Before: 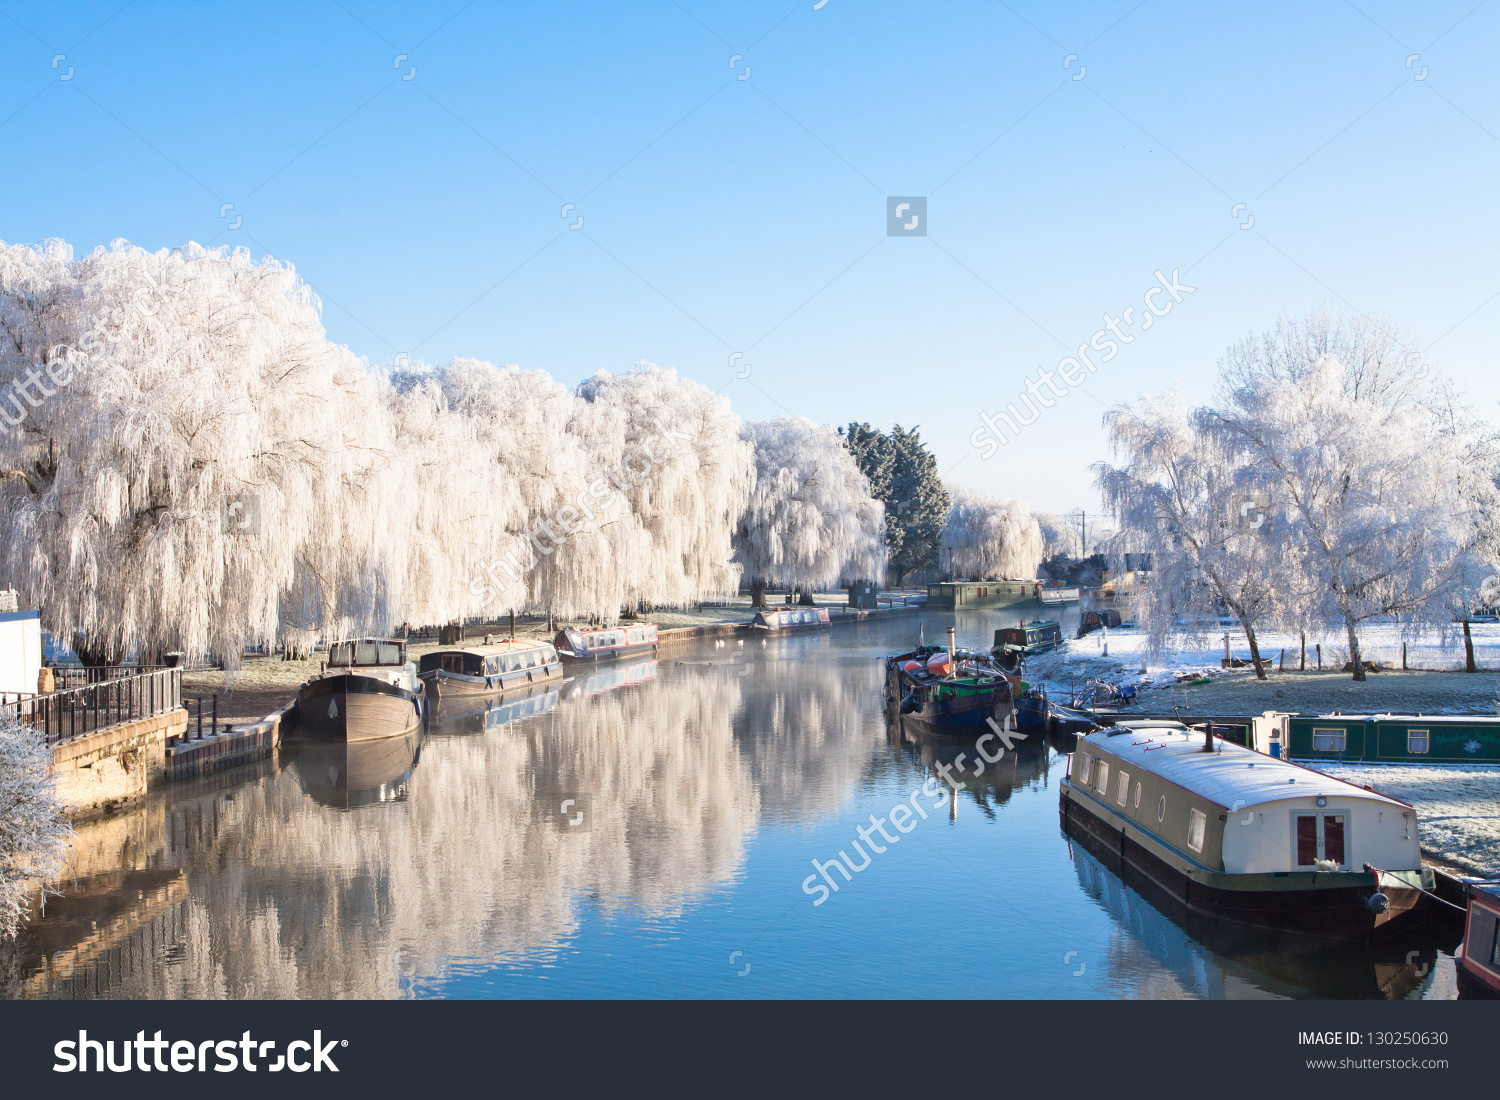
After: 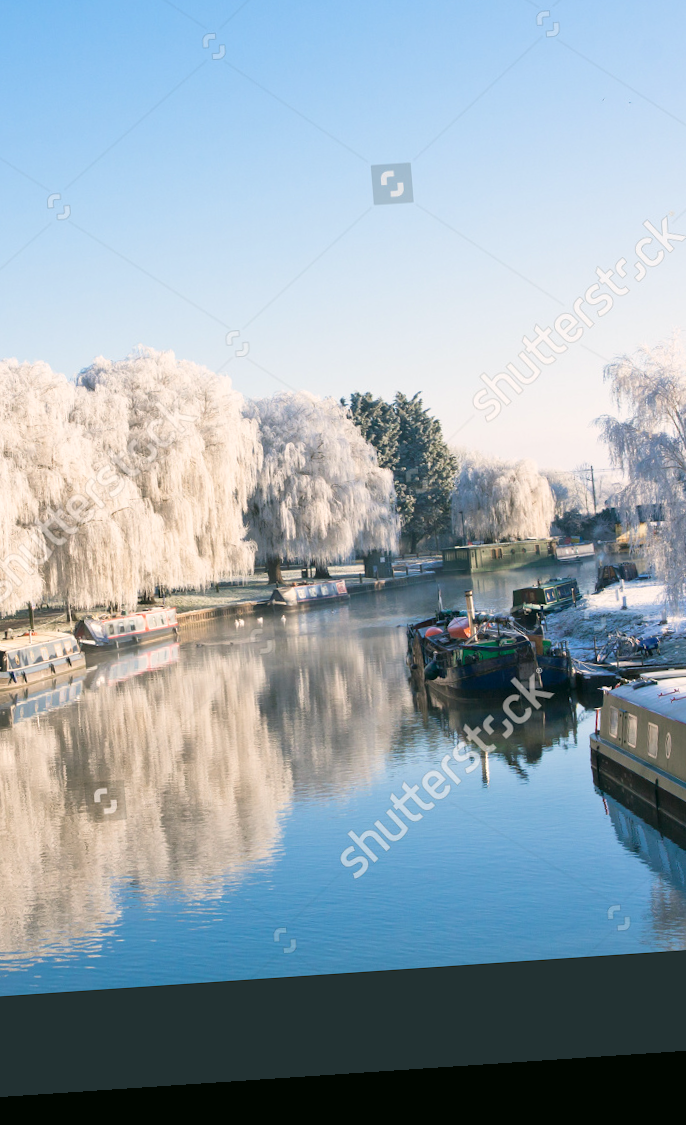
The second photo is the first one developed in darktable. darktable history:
rotate and perspective: rotation -4.2°, shear 0.006, automatic cropping off
crop: left 33.452%, top 6.025%, right 23.155%
color correction: highlights a* 4.02, highlights b* 4.98, shadows a* -7.55, shadows b* 4.98
